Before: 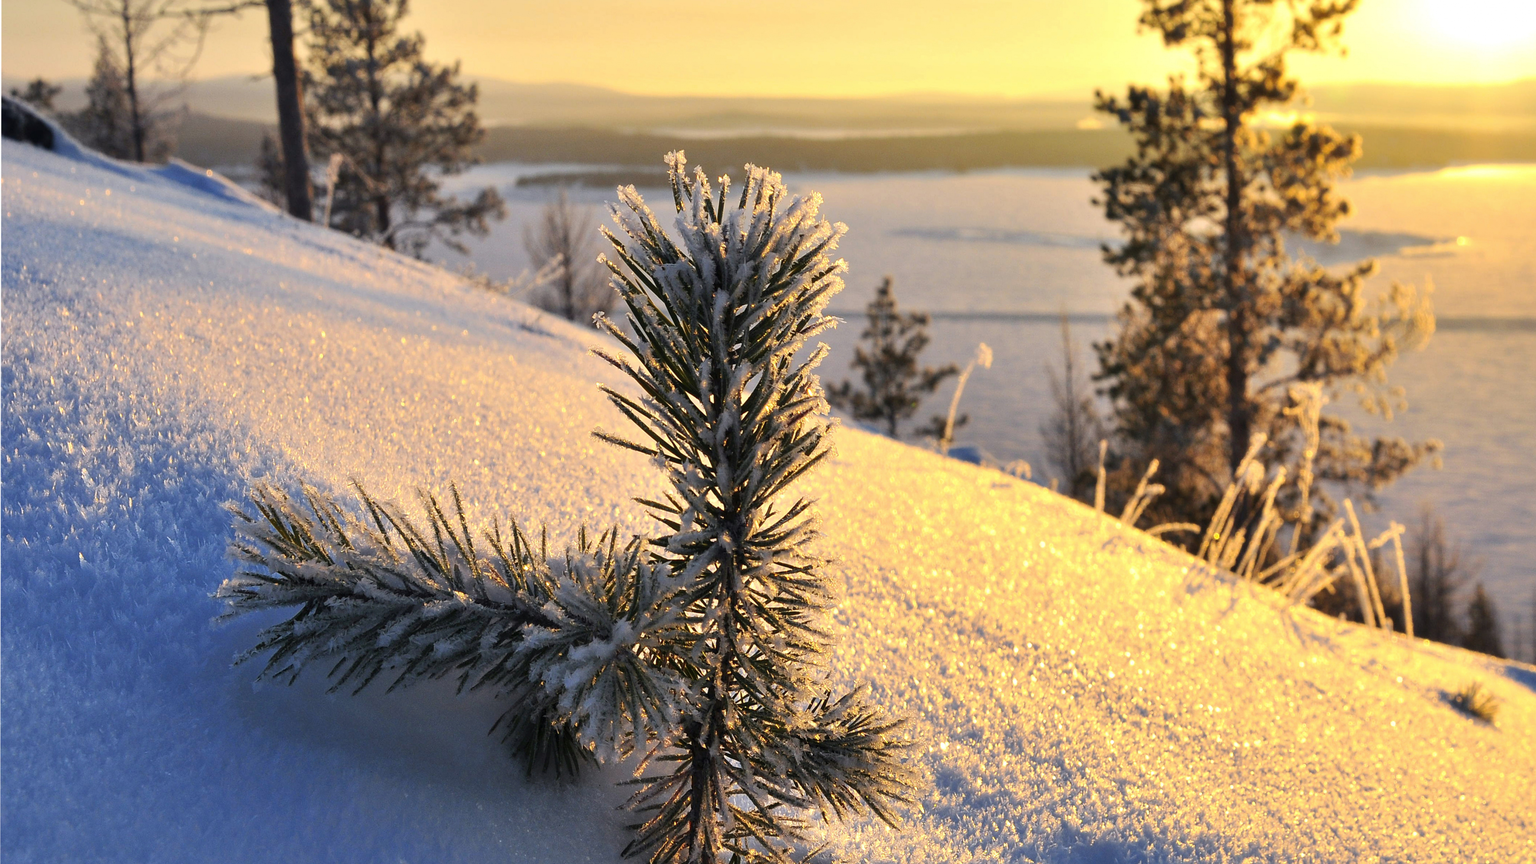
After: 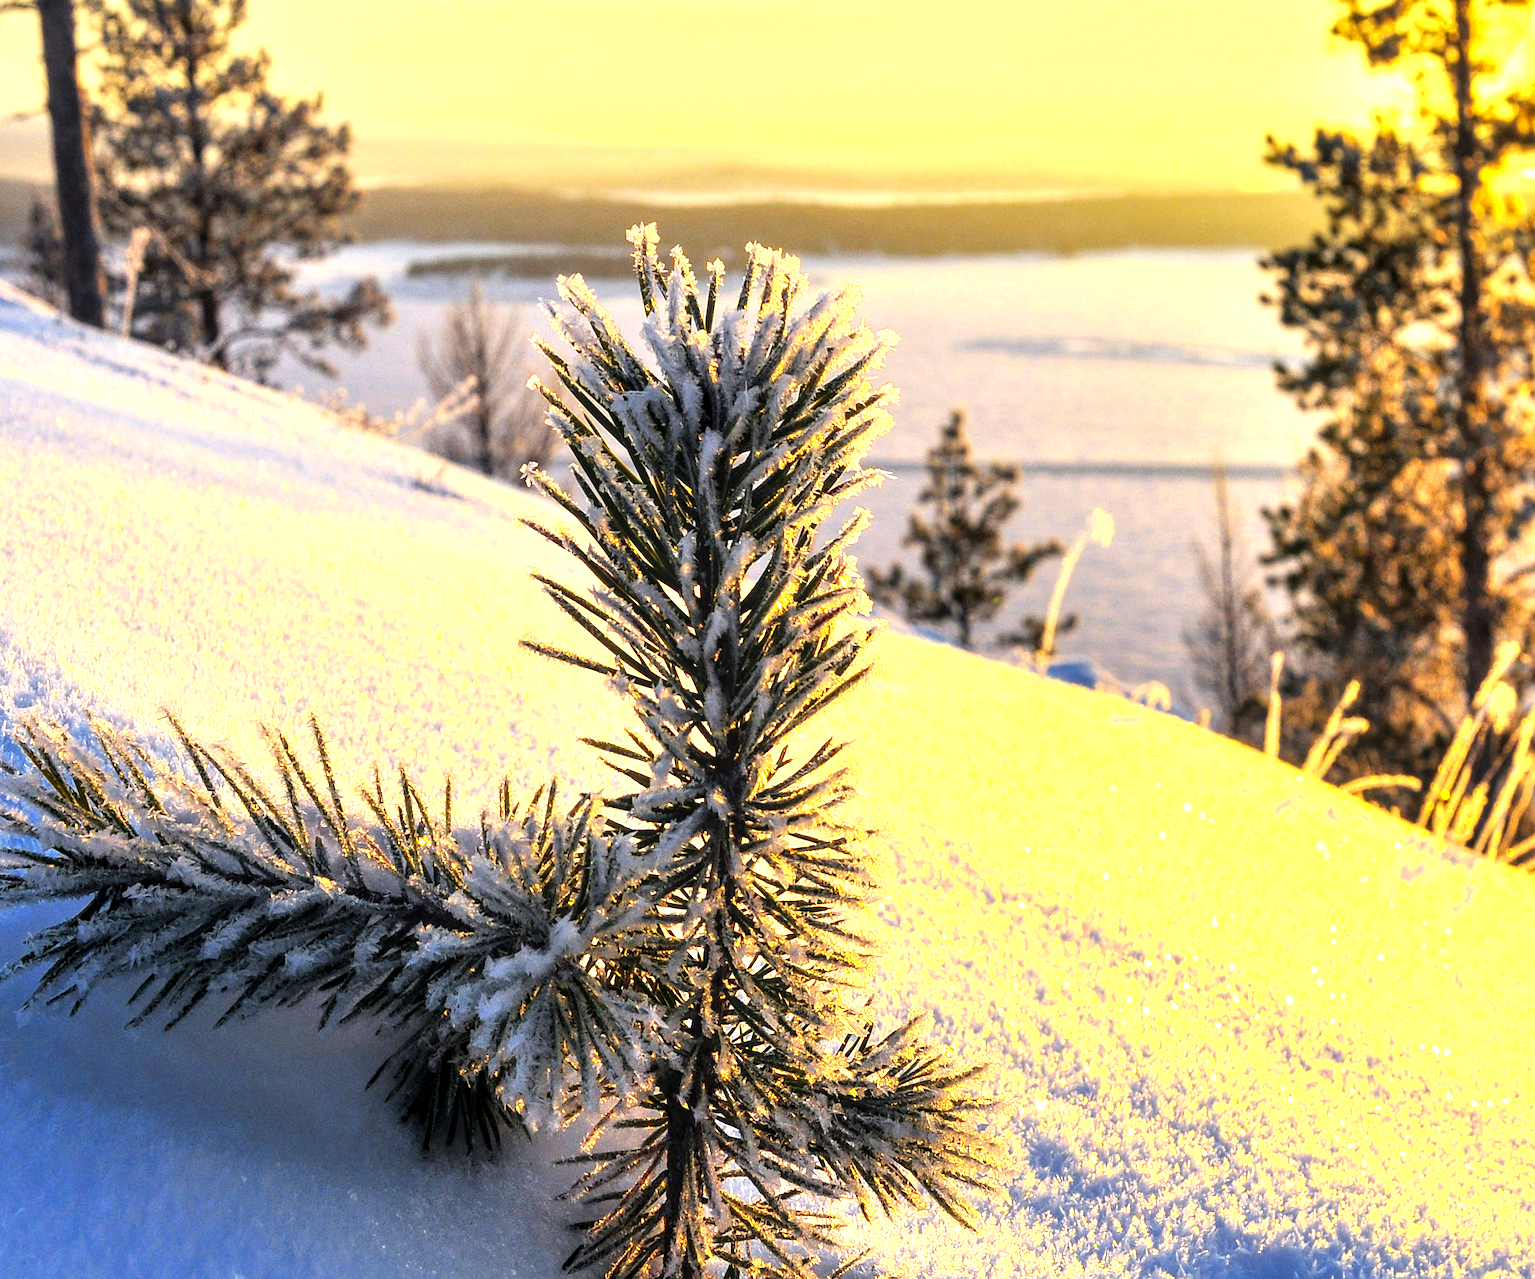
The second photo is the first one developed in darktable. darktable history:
color balance rgb: perceptual saturation grading › global saturation 0.828%, global vibrance 39.748%
local contrast: detail 130%
crop and rotate: left 15.734%, right 16.777%
tone equalizer: -8 EV -1.1 EV, -7 EV -1.03 EV, -6 EV -0.847 EV, -5 EV -0.542 EV, -3 EV 0.607 EV, -2 EV 0.87 EV, -1 EV 0.992 EV, +0 EV 1.06 EV
